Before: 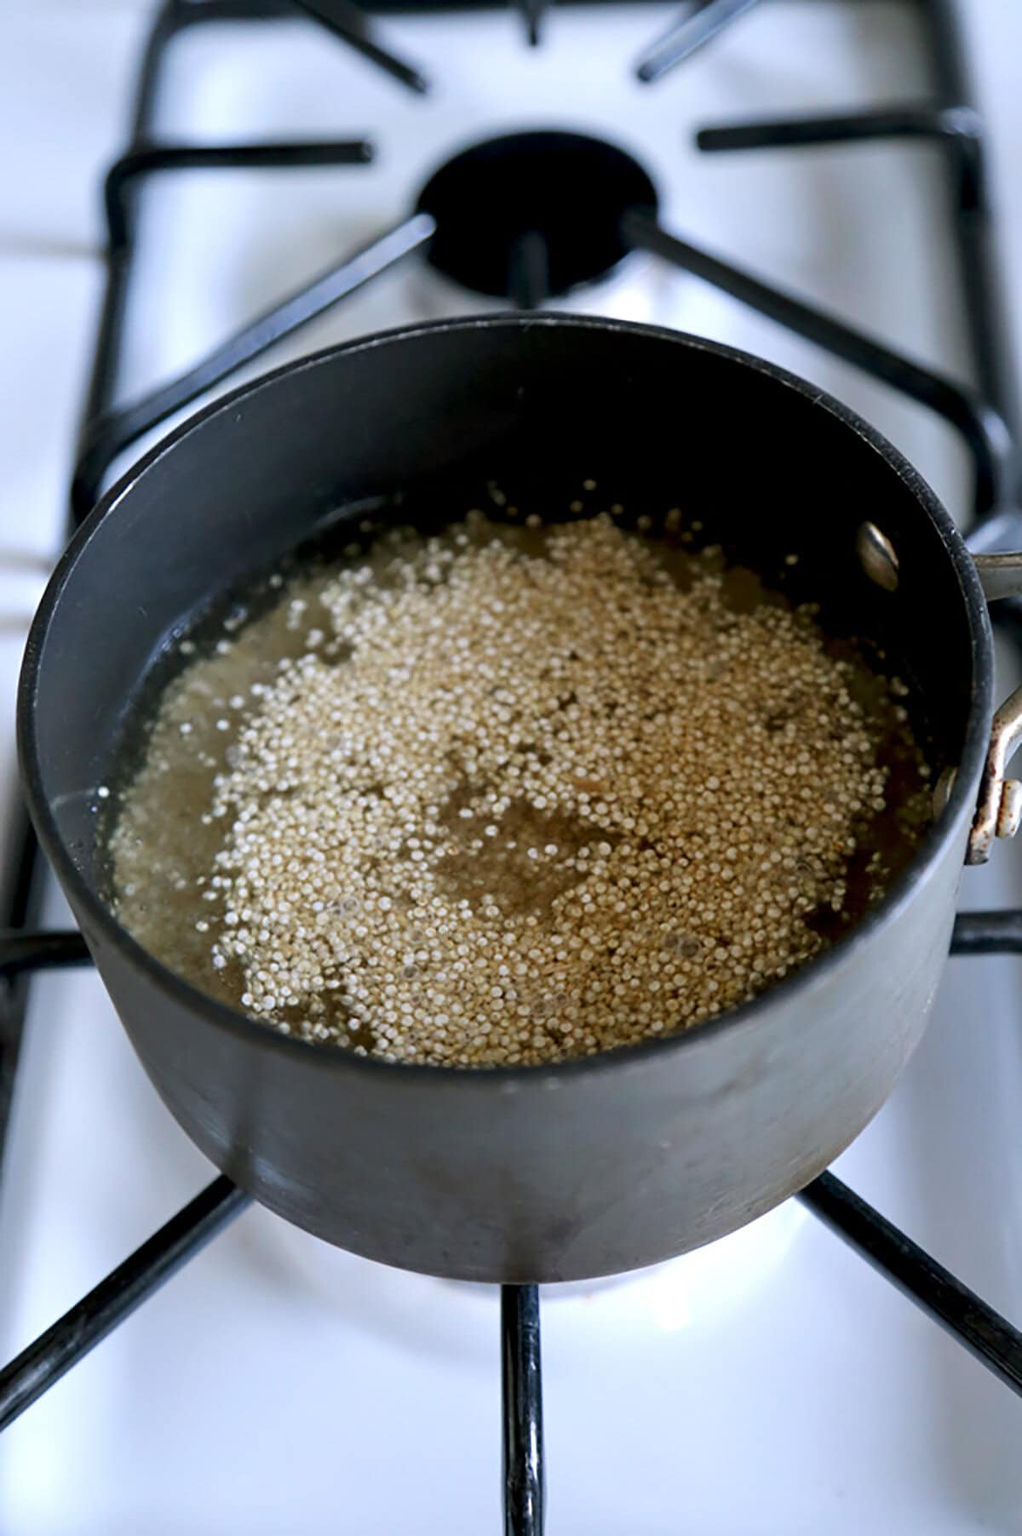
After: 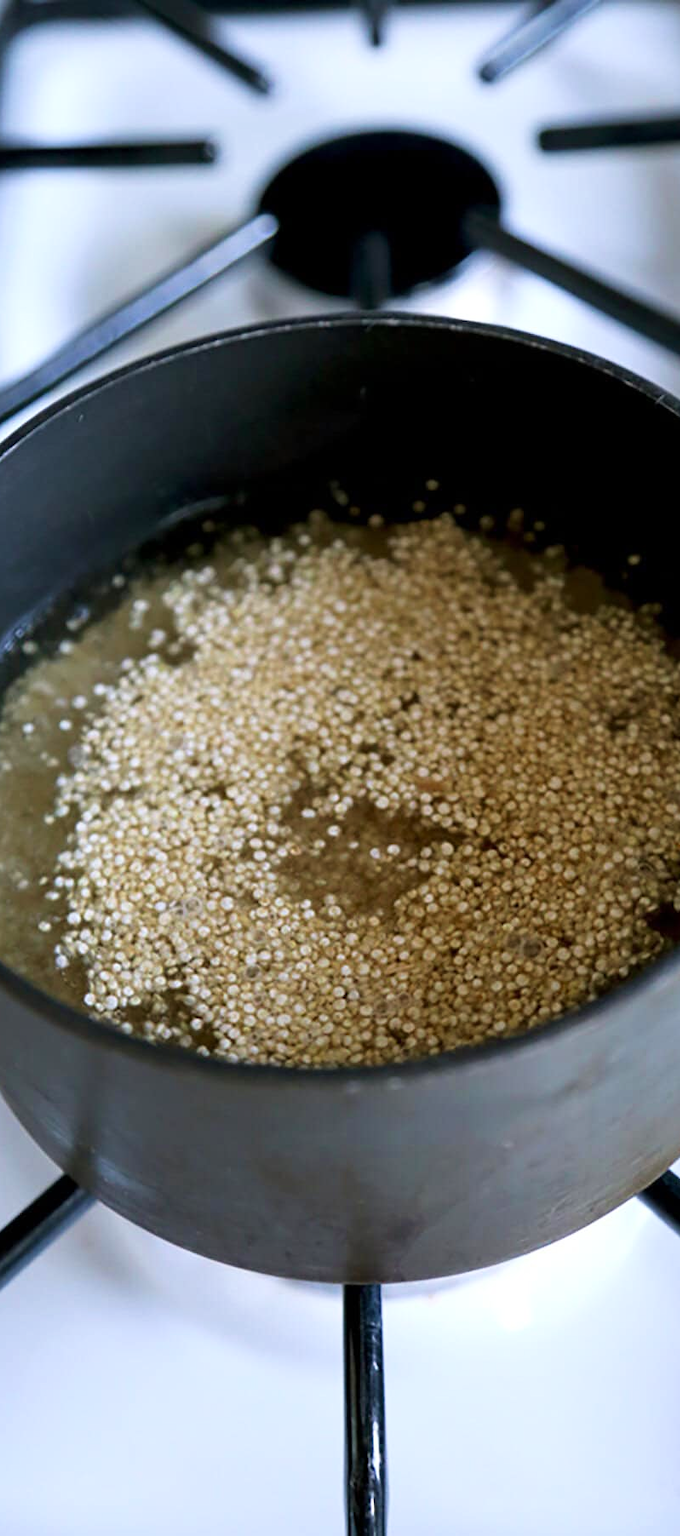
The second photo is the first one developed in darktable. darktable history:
shadows and highlights: shadows 0, highlights 40
velvia: on, module defaults
crop: left 15.419%, right 17.914%
